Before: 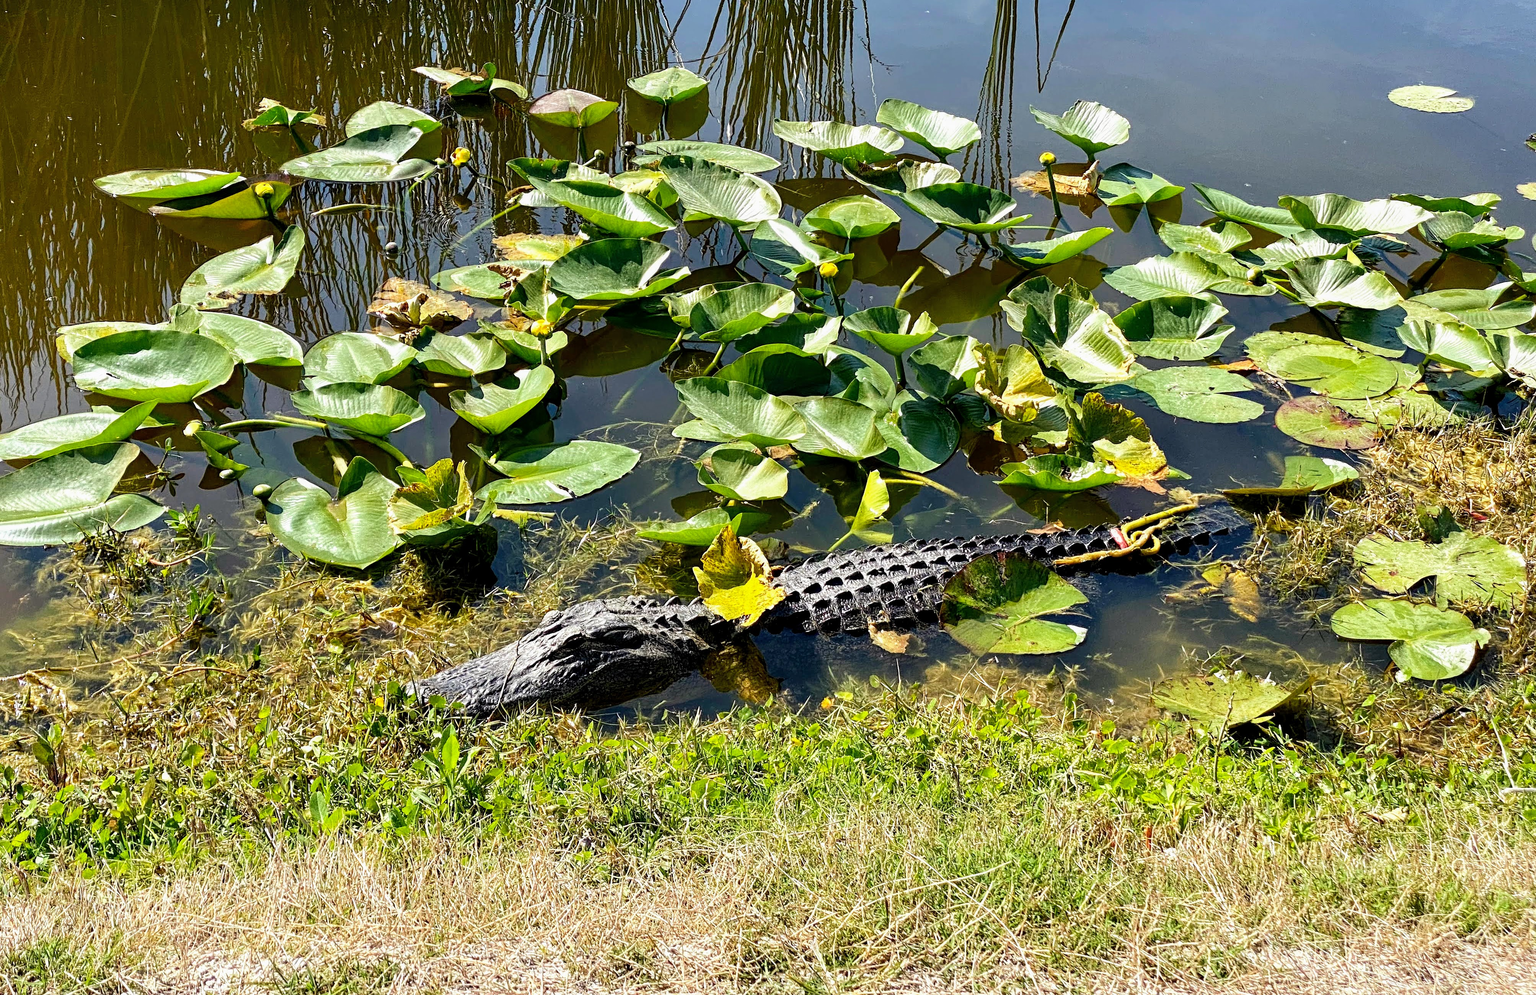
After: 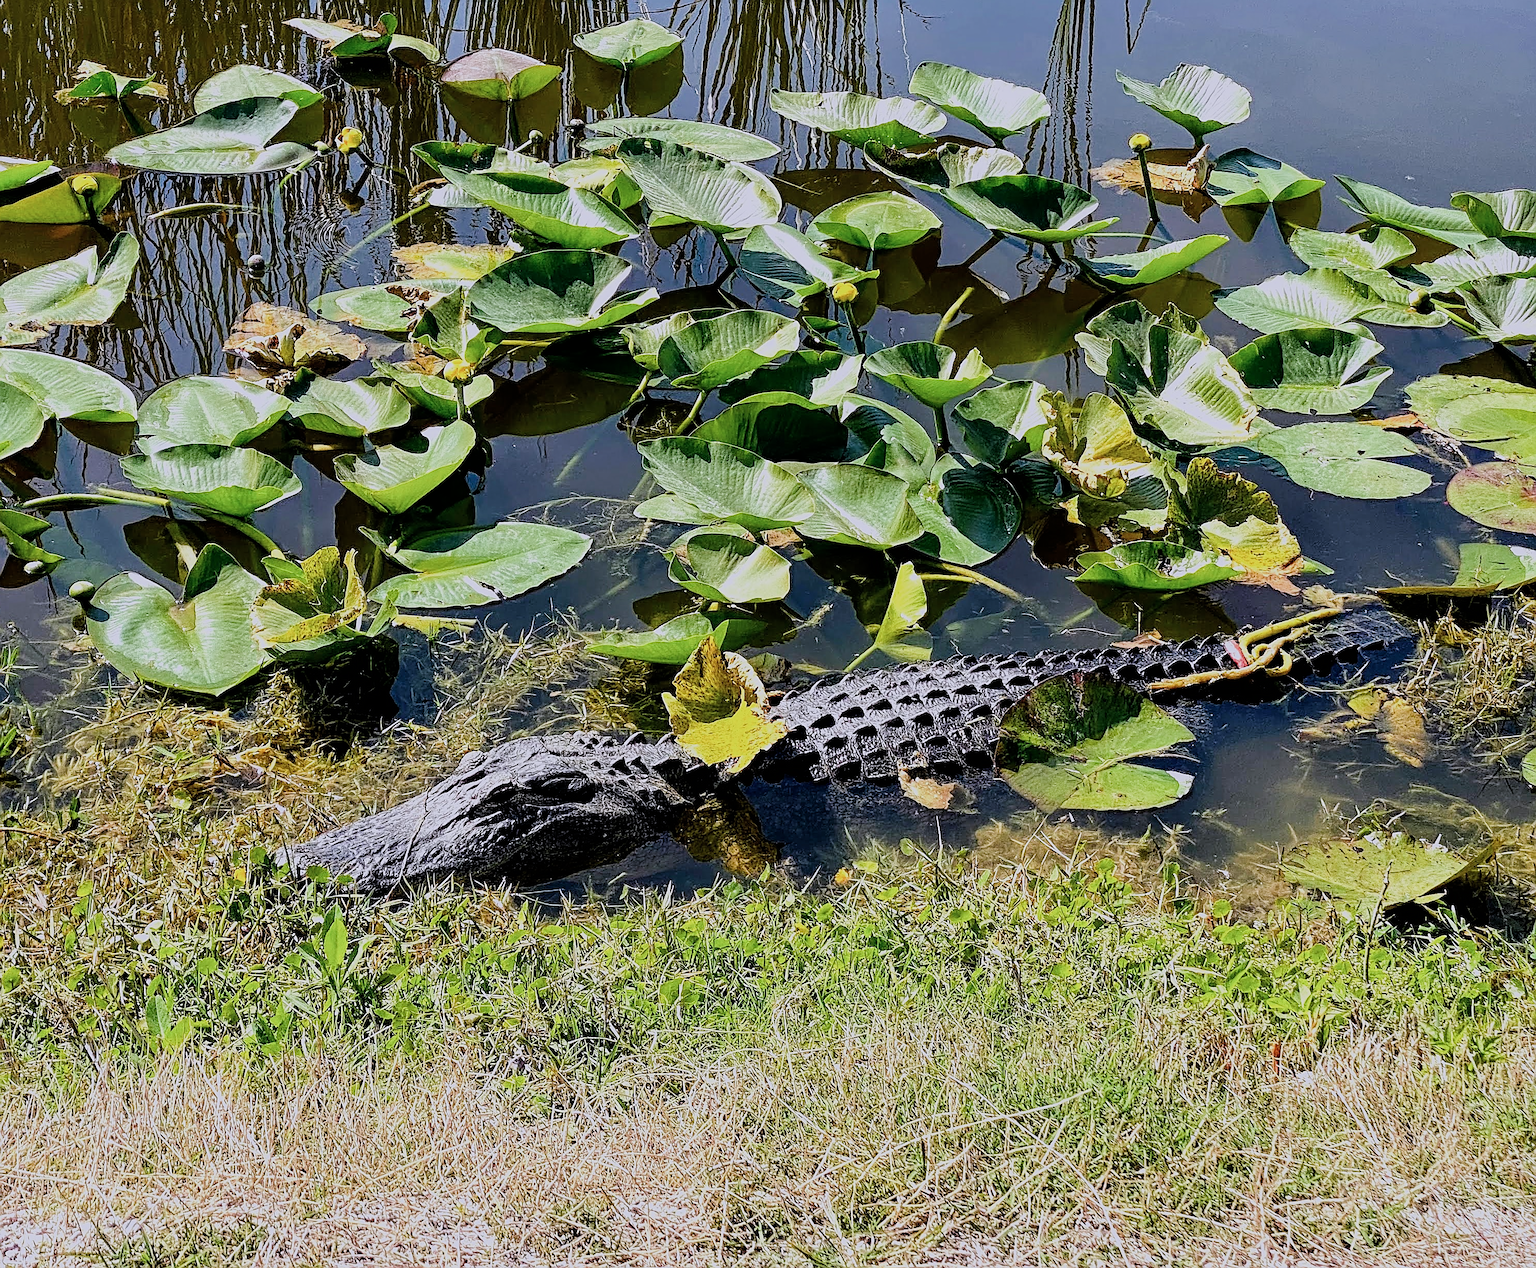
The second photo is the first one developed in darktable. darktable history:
sharpen: radius 1.416, amount 1.25, threshold 0.713
color calibration: illuminant custom, x 0.363, y 0.384, temperature 4527.61 K
filmic rgb: black relative exposure -7.65 EV, white relative exposure 4.56 EV, hardness 3.61, iterations of high-quality reconstruction 0
crop and rotate: left 13.142%, top 5.377%, right 12.62%
